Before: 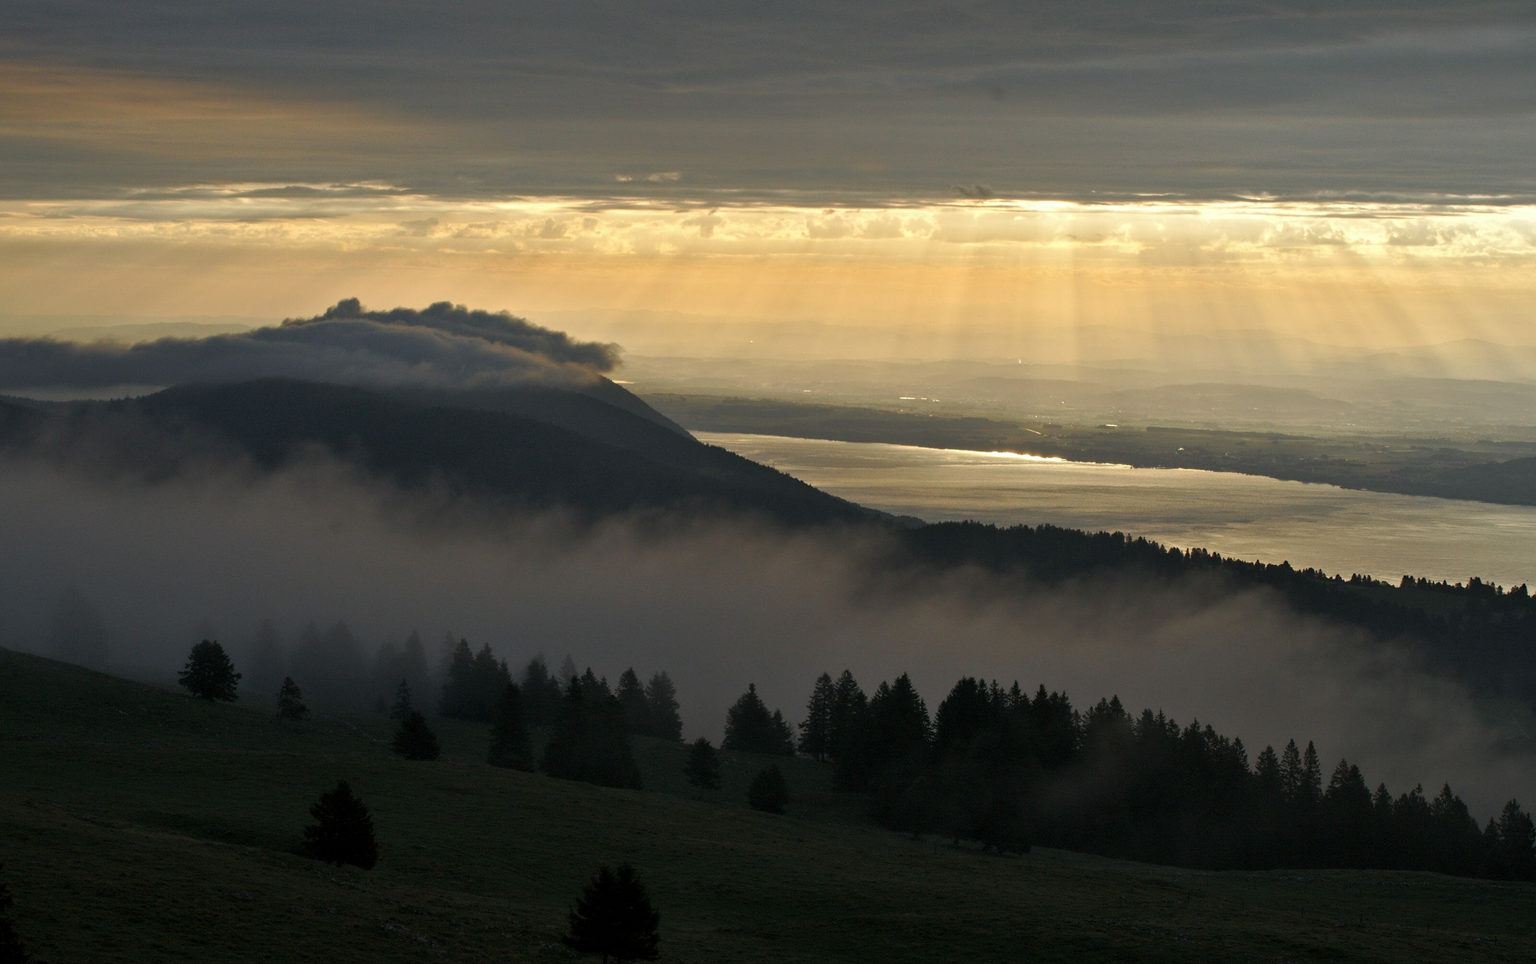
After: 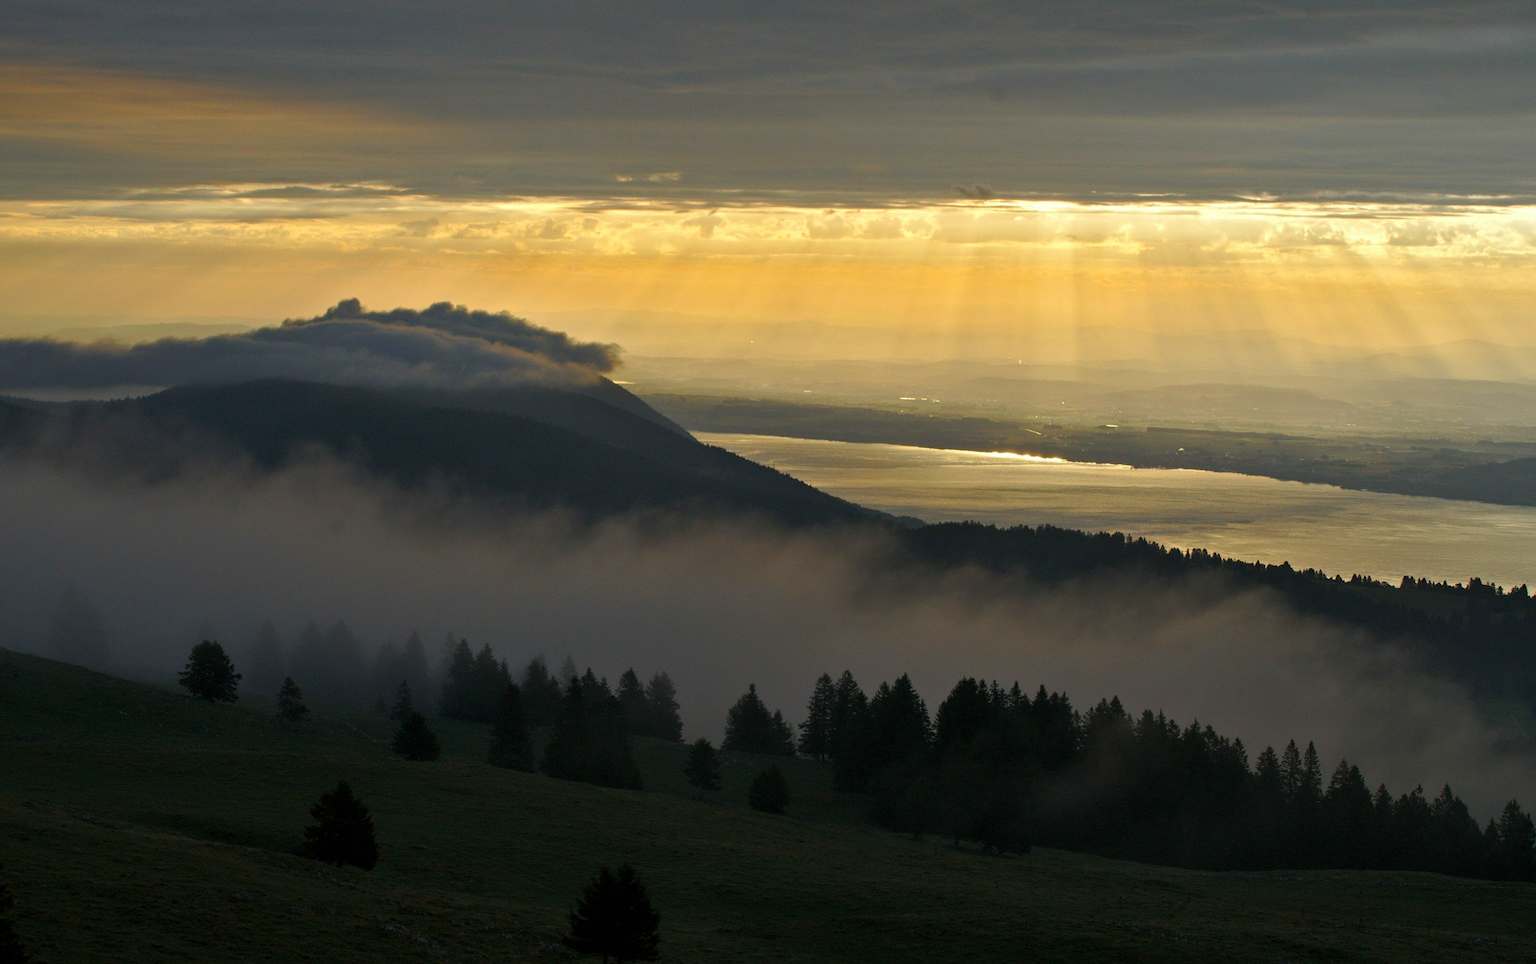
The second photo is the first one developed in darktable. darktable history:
color balance: mode lift, gamma, gain (sRGB)
color balance rgb: perceptual saturation grading › global saturation 20%, global vibrance 20%
